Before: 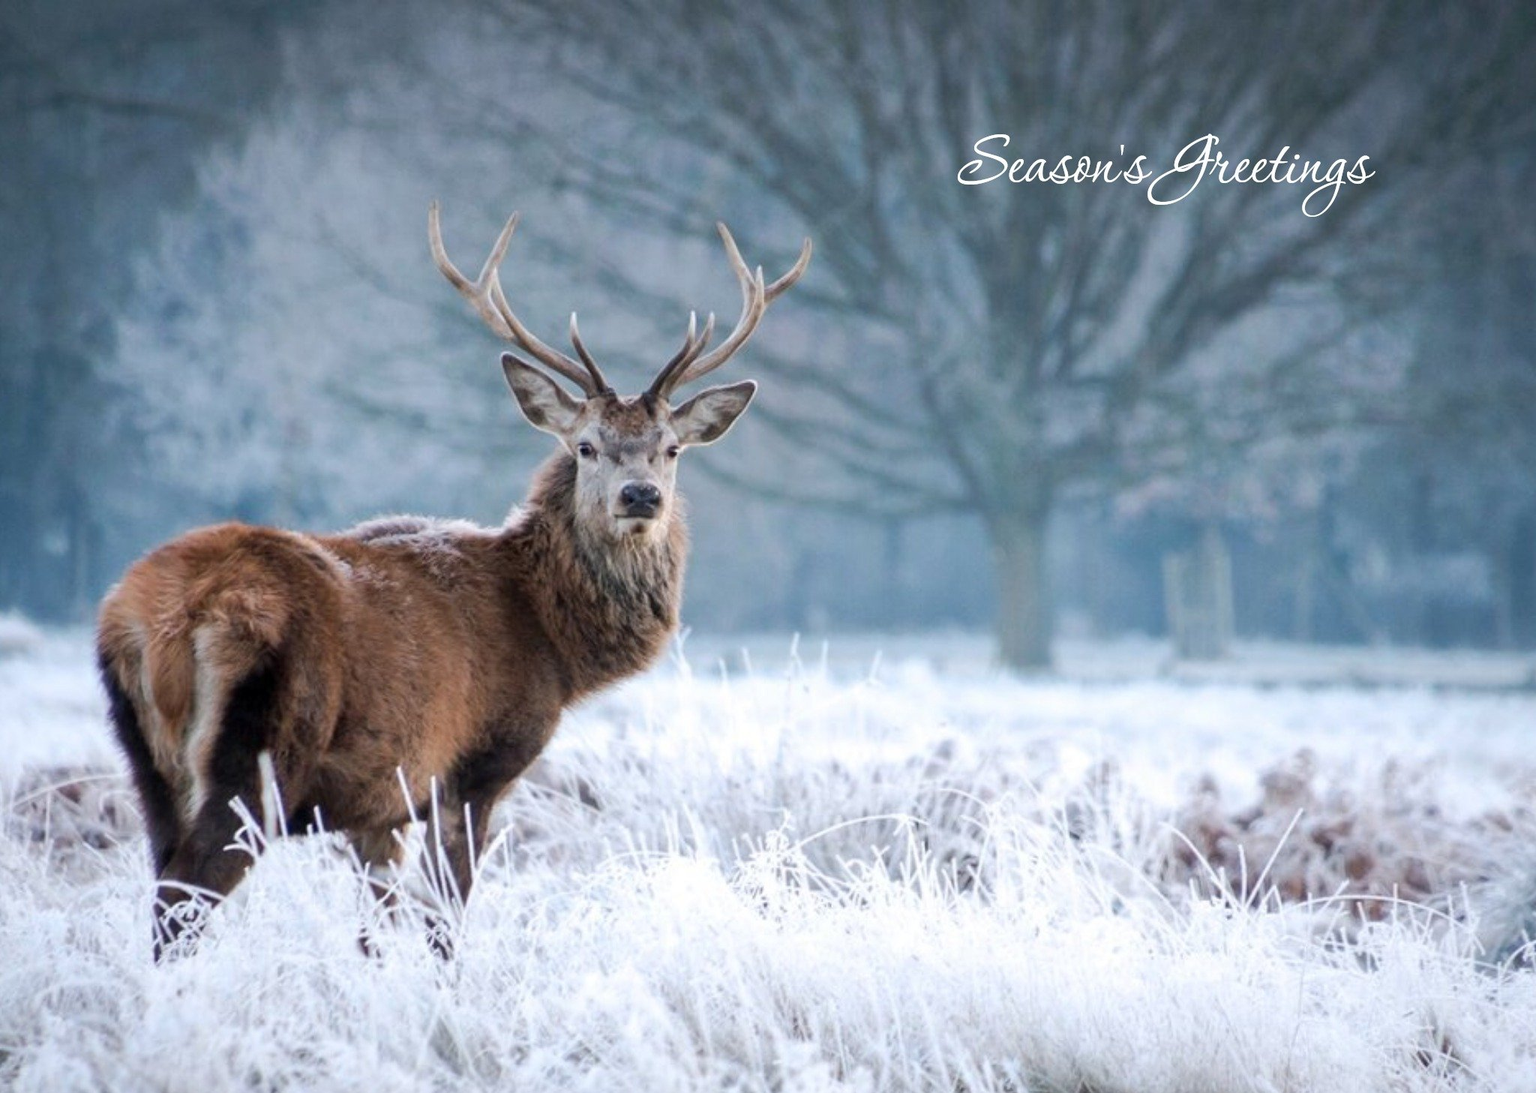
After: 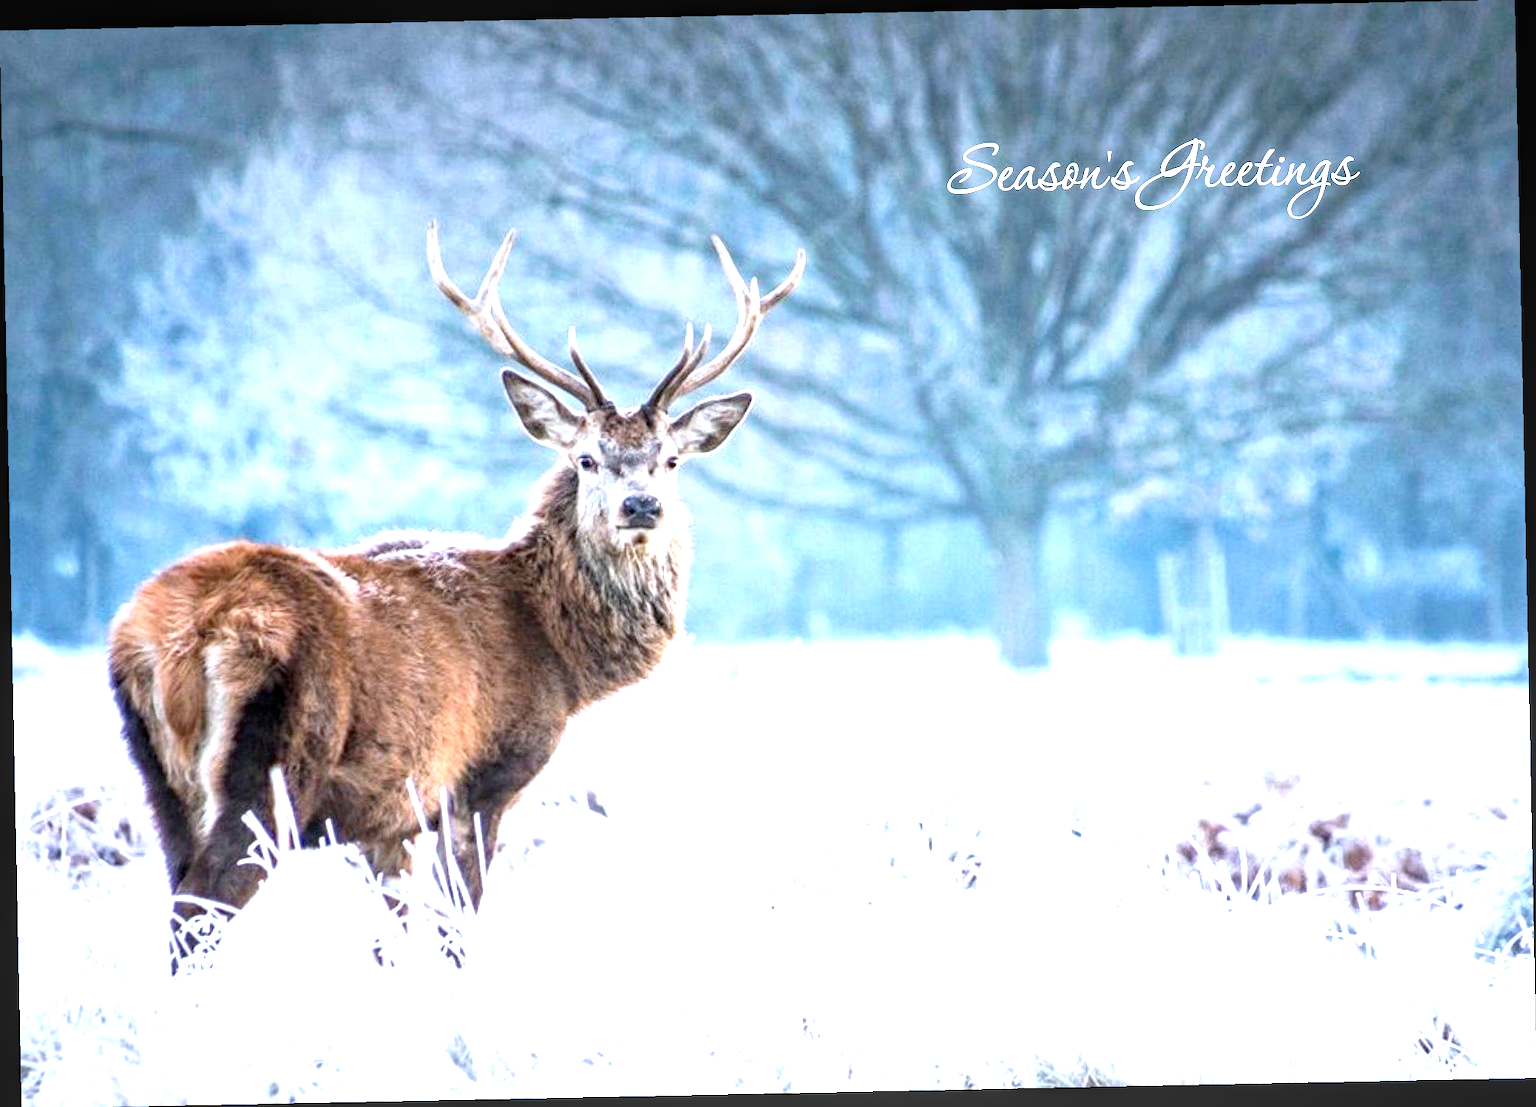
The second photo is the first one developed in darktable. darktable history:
haze removal: compatibility mode true, adaptive false
rotate and perspective: rotation -1.17°, automatic cropping off
exposure: black level correction 0, exposure 1.6 EV, compensate exposure bias true, compensate highlight preservation false
local contrast: detail 130%
white balance: red 0.976, blue 1.04
